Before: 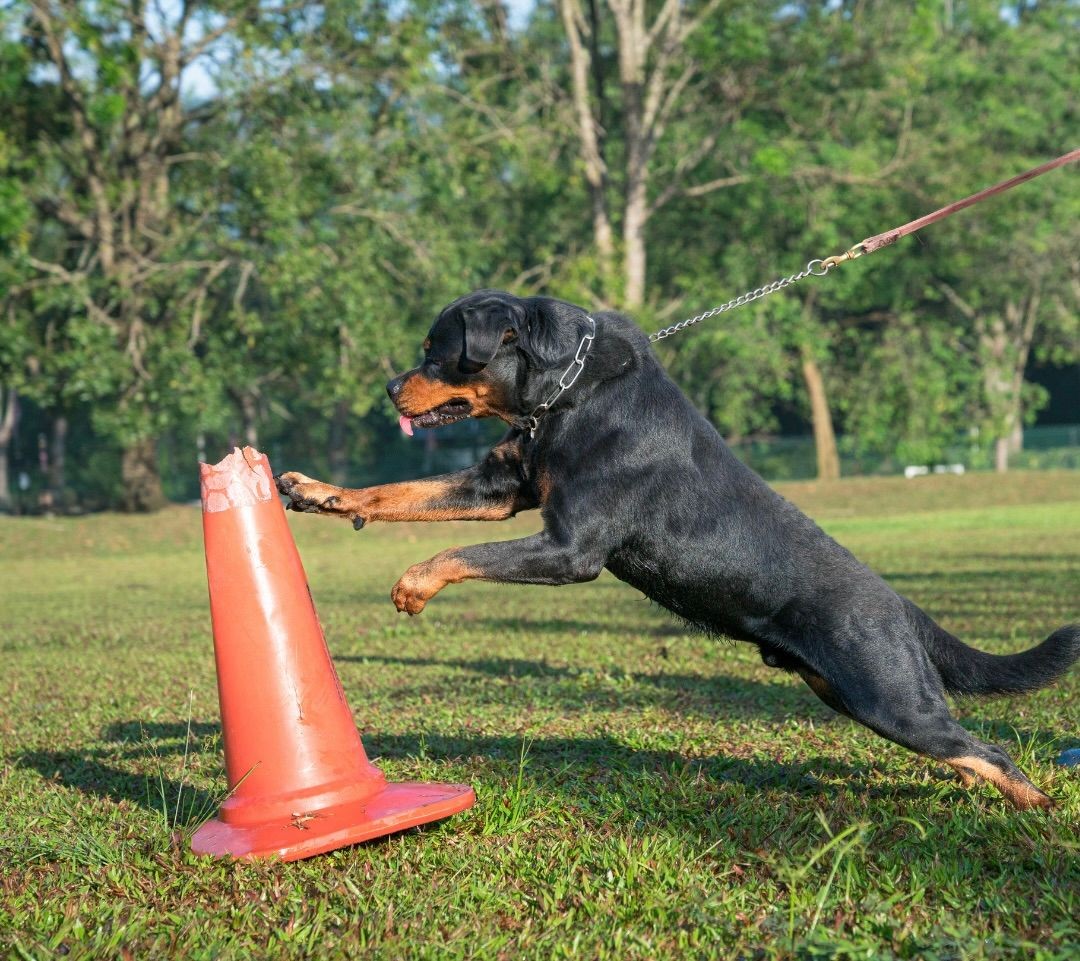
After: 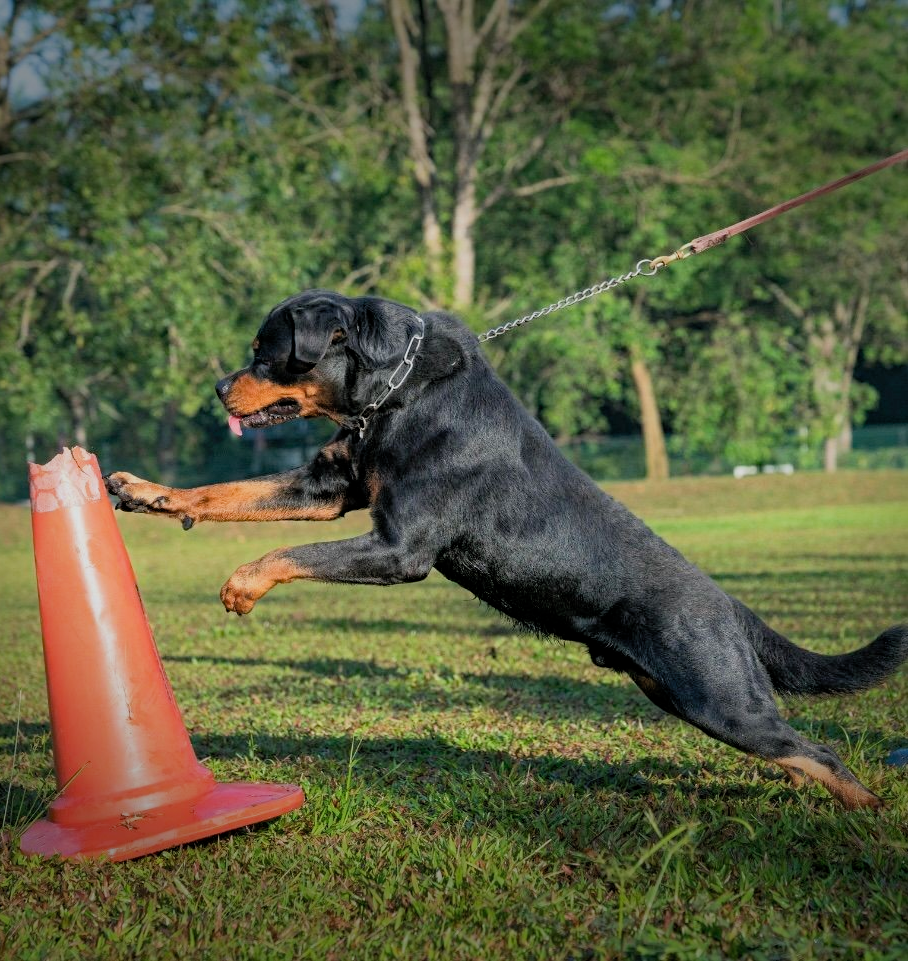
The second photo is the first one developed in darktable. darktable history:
filmic rgb: middle gray luminance 9.38%, black relative exposure -10.69 EV, white relative exposure 3.44 EV, target black luminance 0%, hardness 5.98, latitude 59.54%, contrast 1.09, highlights saturation mix 4.53%, shadows ↔ highlights balance 28.65%
haze removal: compatibility mode true, adaptive false
exposure: compensate highlight preservation false
crop: left 15.888%
vignetting: fall-off start 78.9%, brightness -0.591, saturation -0.003, width/height ratio 1.328
shadows and highlights: on, module defaults
